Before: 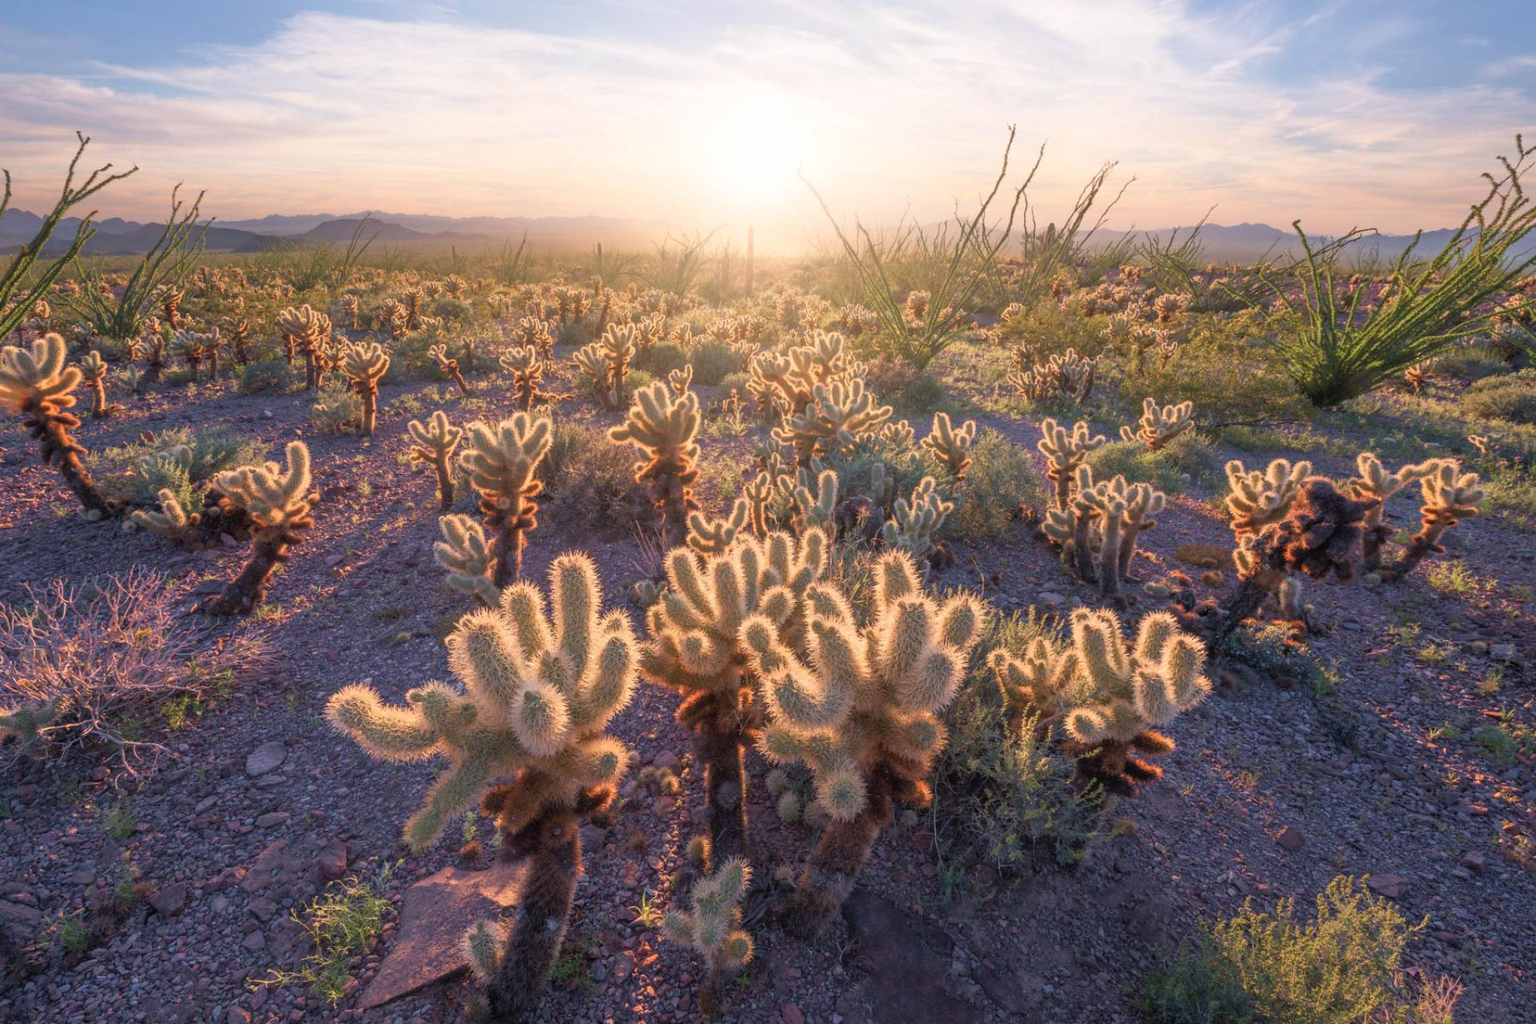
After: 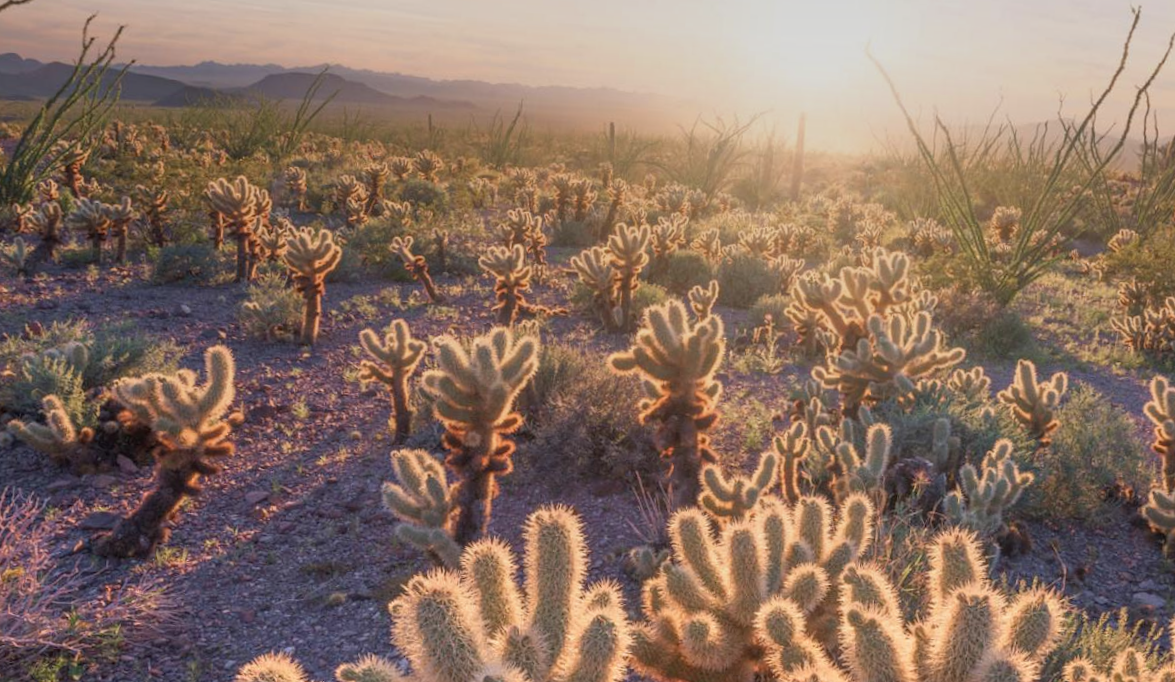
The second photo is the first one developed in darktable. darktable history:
contrast brightness saturation: contrast 0.01, saturation -0.05
crop and rotate: angle -4.99°, left 2.122%, top 6.945%, right 27.566%, bottom 30.519%
rotate and perspective: rotation -1.42°, crop left 0.016, crop right 0.984, crop top 0.035, crop bottom 0.965
graduated density: on, module defaults
